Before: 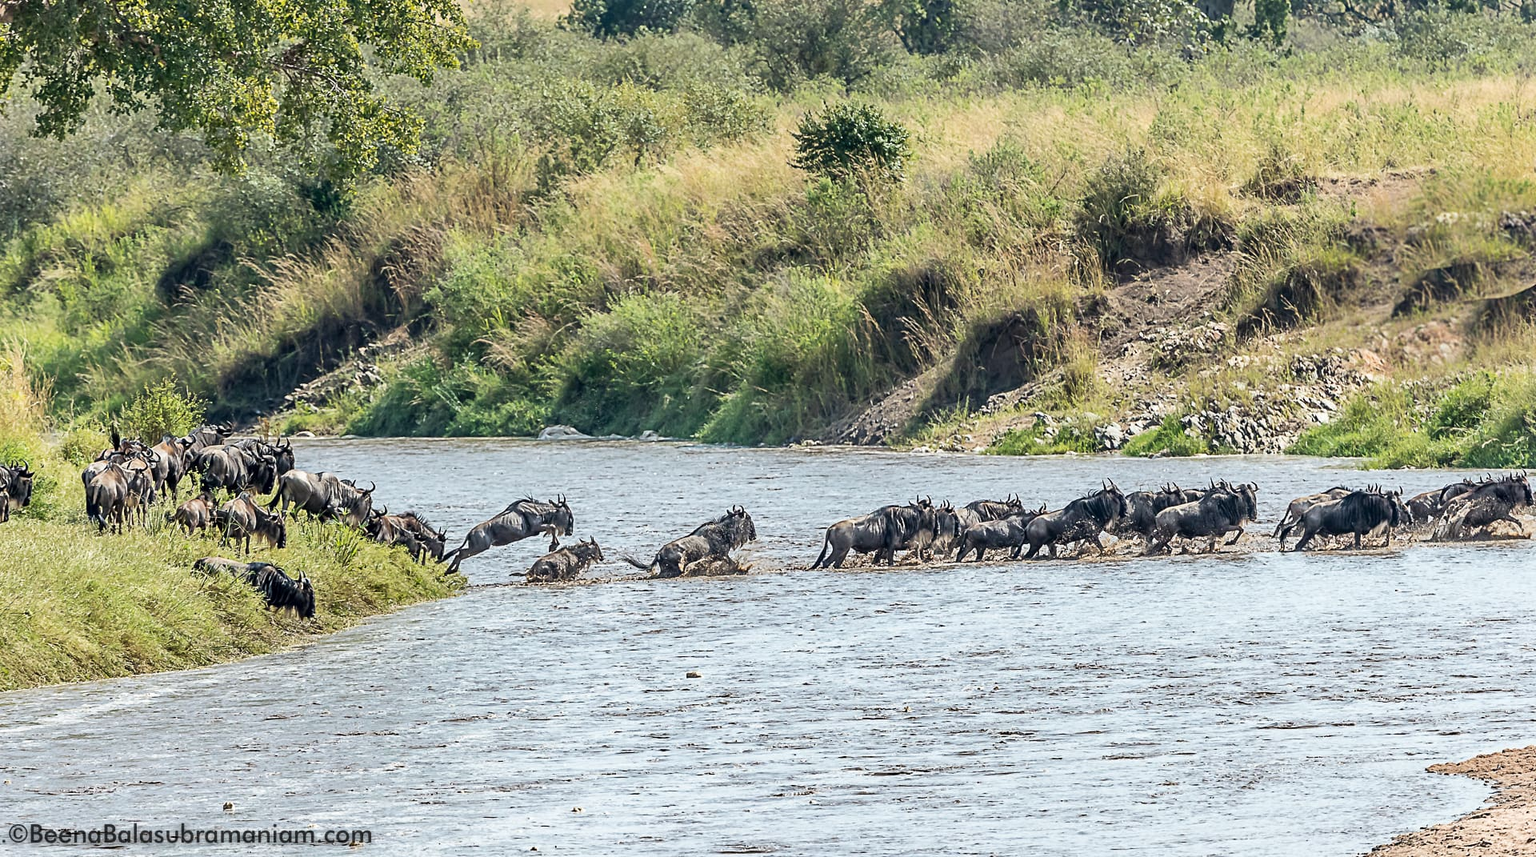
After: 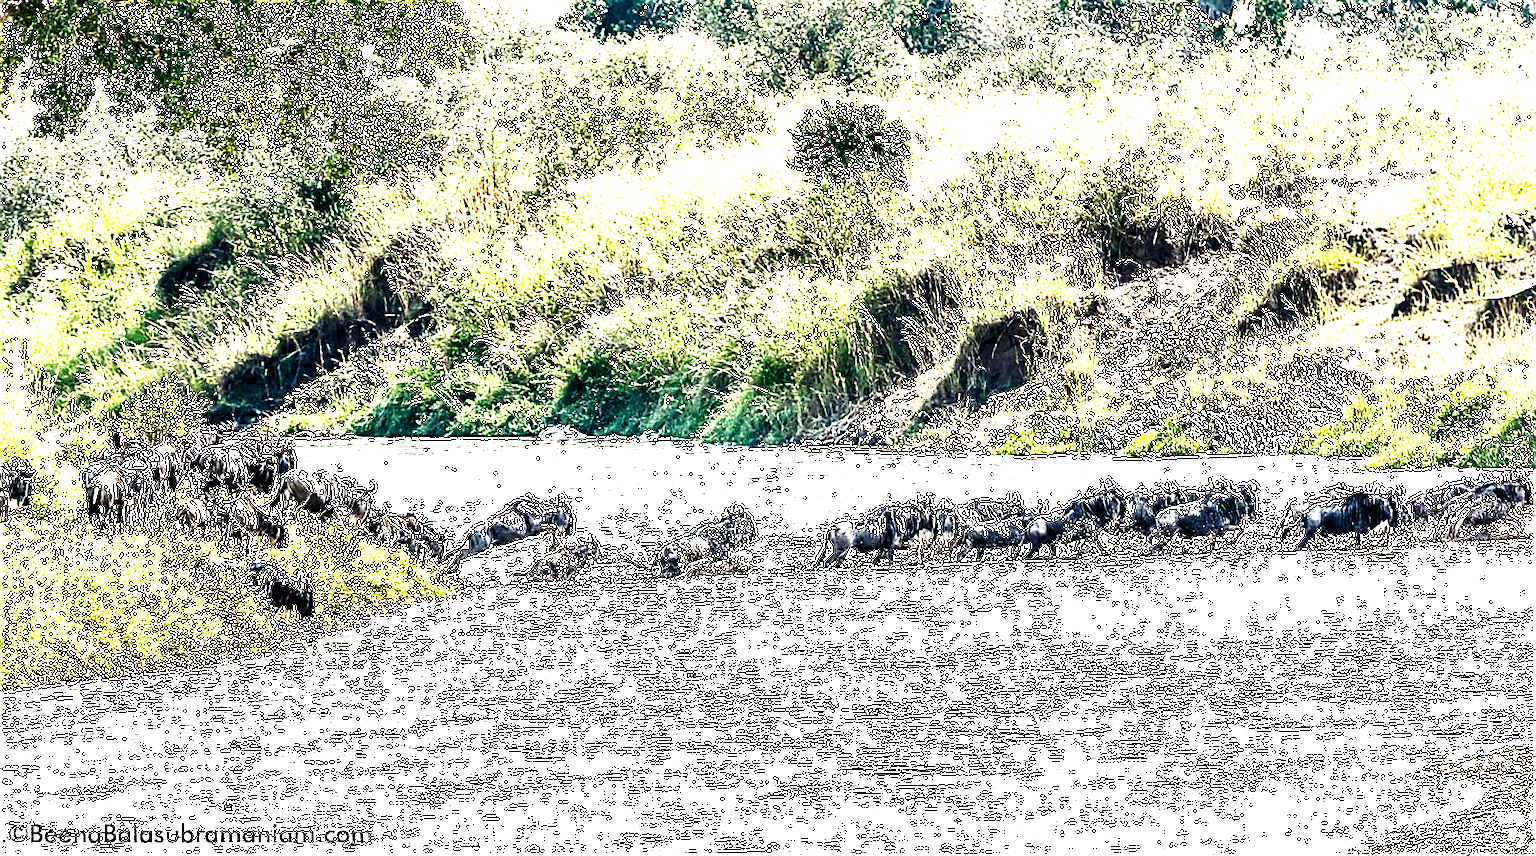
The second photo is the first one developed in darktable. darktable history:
base curve: curves: ch0 [(0, 0) (0.028, 0.03) (0.121, 0.232) (0.46, 0.748) (0.859, 0.968) (1, 1)], preserve colors none
sharpen: radius 1.418, amount 1.237, threshold 0.842
color balance rgb: highlights gain › chroma 1.032%, highlights gain › hue 60.15°, global offset › luminance -0.514%, perceptual saturation grading › global saturation 31.131%, perceptual brilliance grading › global brilliance 30.022%, perceptual brilliance grading › highlights 50.017%, perceptual brilliance grading › mid-tones 50.632%, perceptual brilliance grading › shadows -22.58%, global vibrance 9.88%
tone equalizer: -8 EV -0.712 EV, -7 EV -0.694 EV, -6 EV -0.618 EV, -5 EV -0.395 EV, -3 EV 0.403 EV, -2 EV 0.6 EV, -1 EV 0.677 EV, +0 EV 0.767 EV, edges refinement/feathering 500, mask exposure compensation -1.57 EV, preserve details no
